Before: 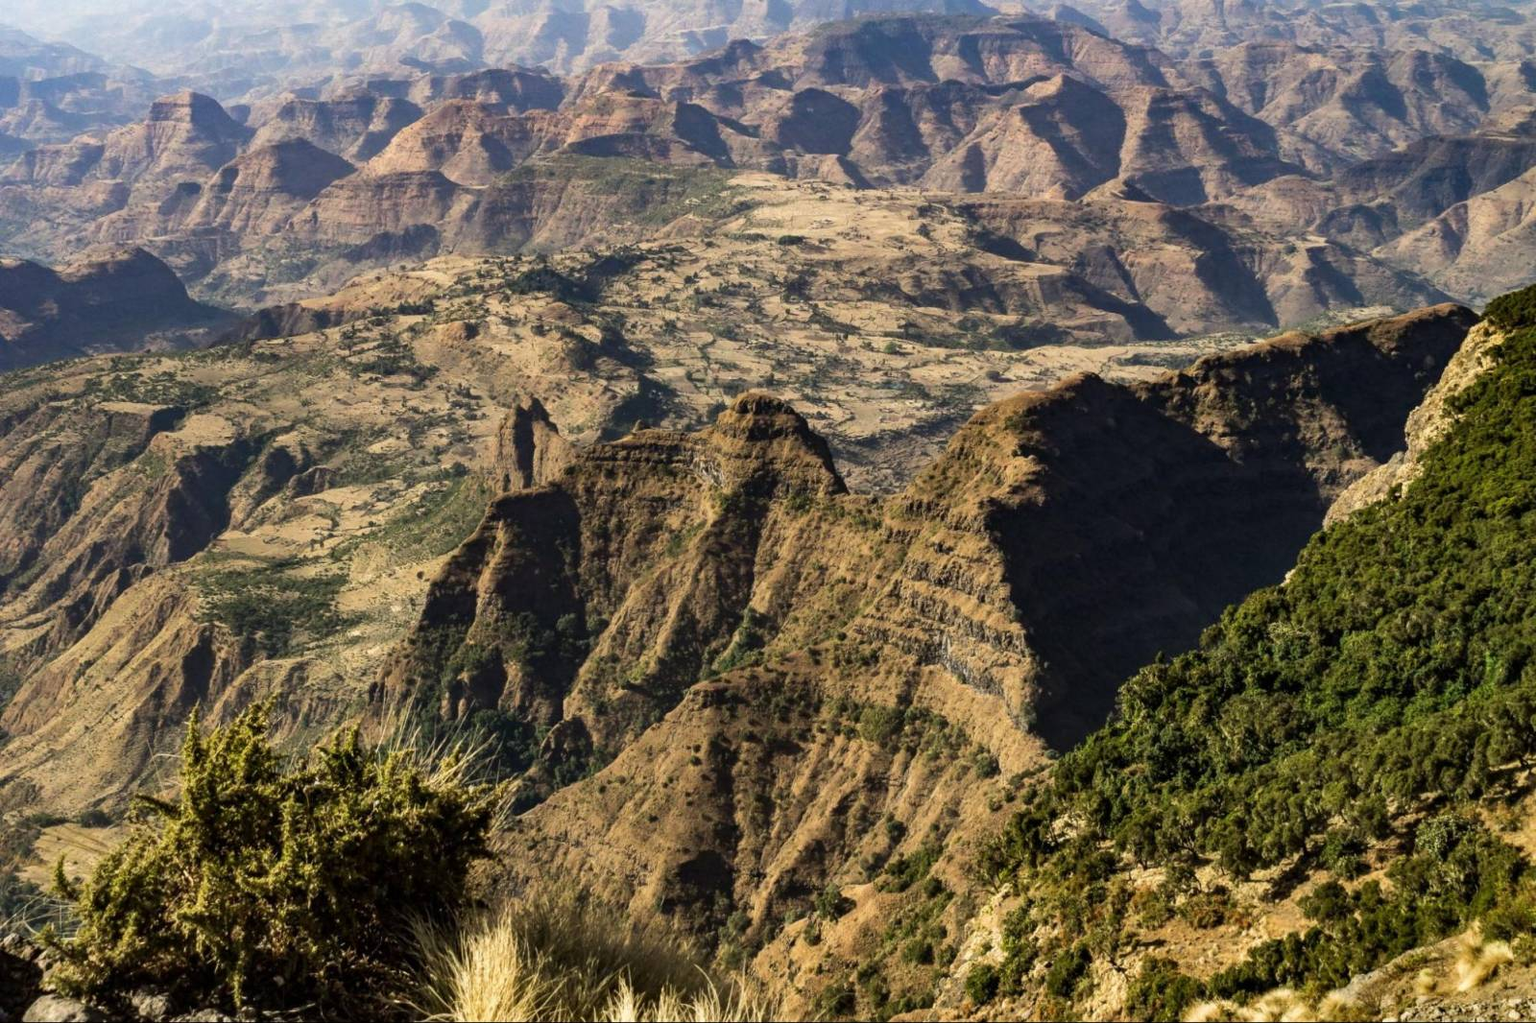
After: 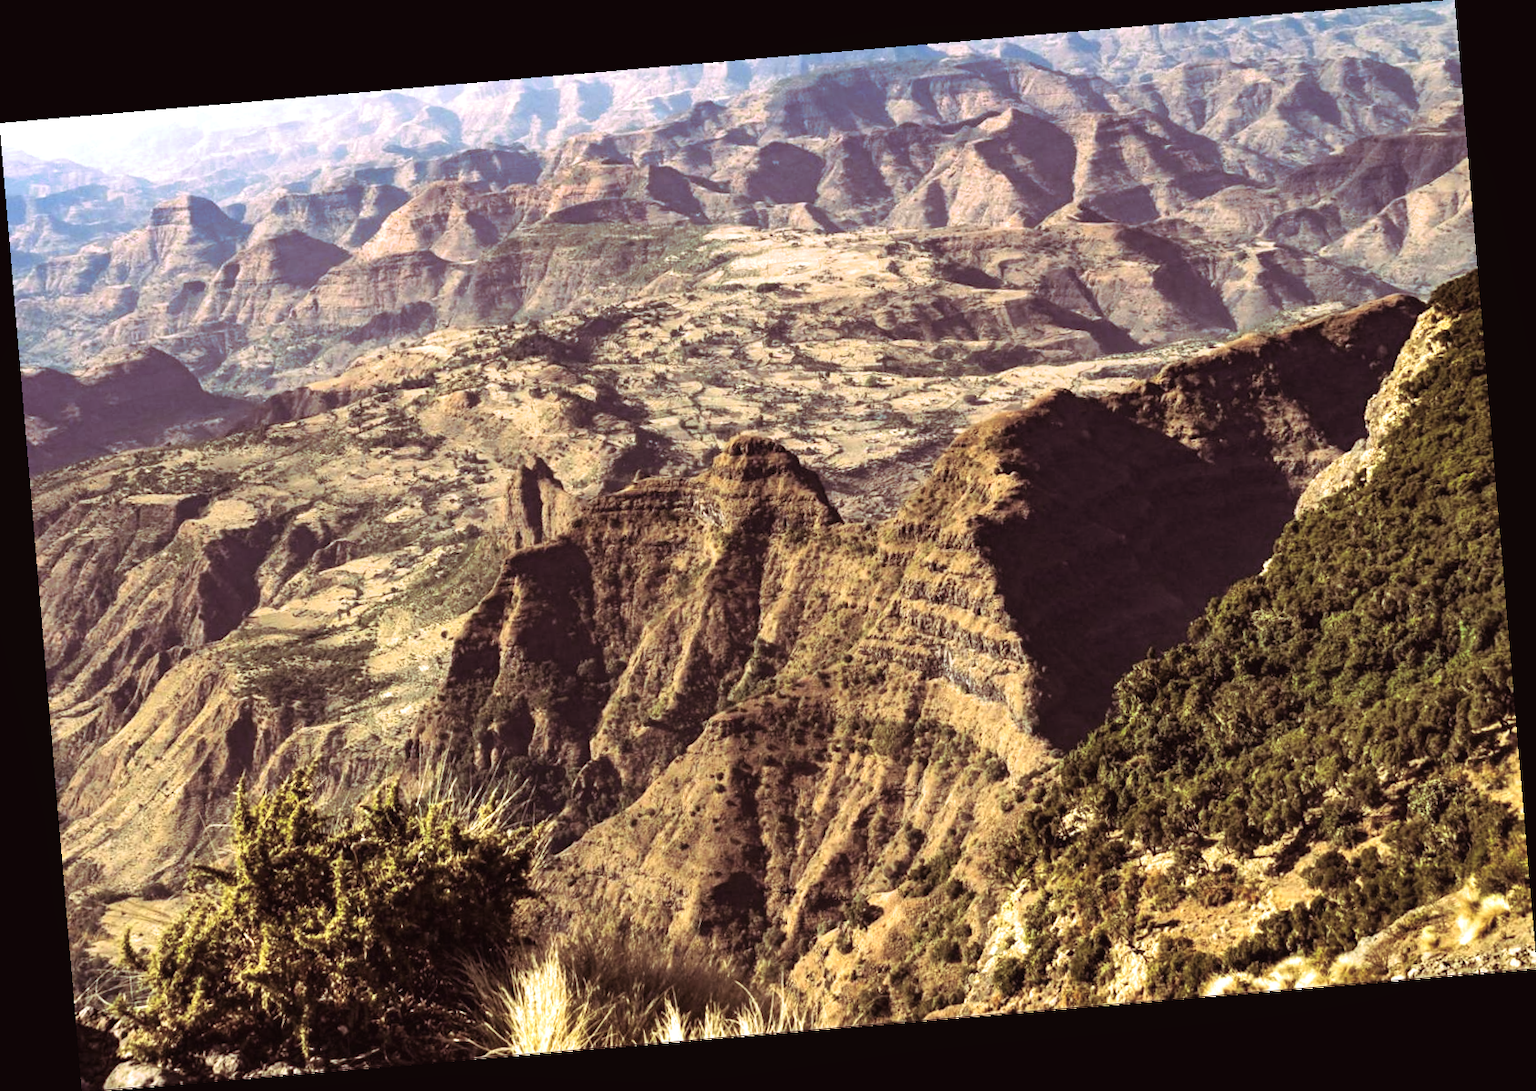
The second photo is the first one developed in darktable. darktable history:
exposure: black level correction -0.002, exposure 0.54 EV, compensate highlight preservation false
rotate and perspective: rotation -4.86°, automatic cropping off
split-toning: highlights › hue 298.8°, highlights › saturation 0.73, compress 41.76%
shadows and highlights: shadows -12.5, white point adjustment 4, highlights 28.33
